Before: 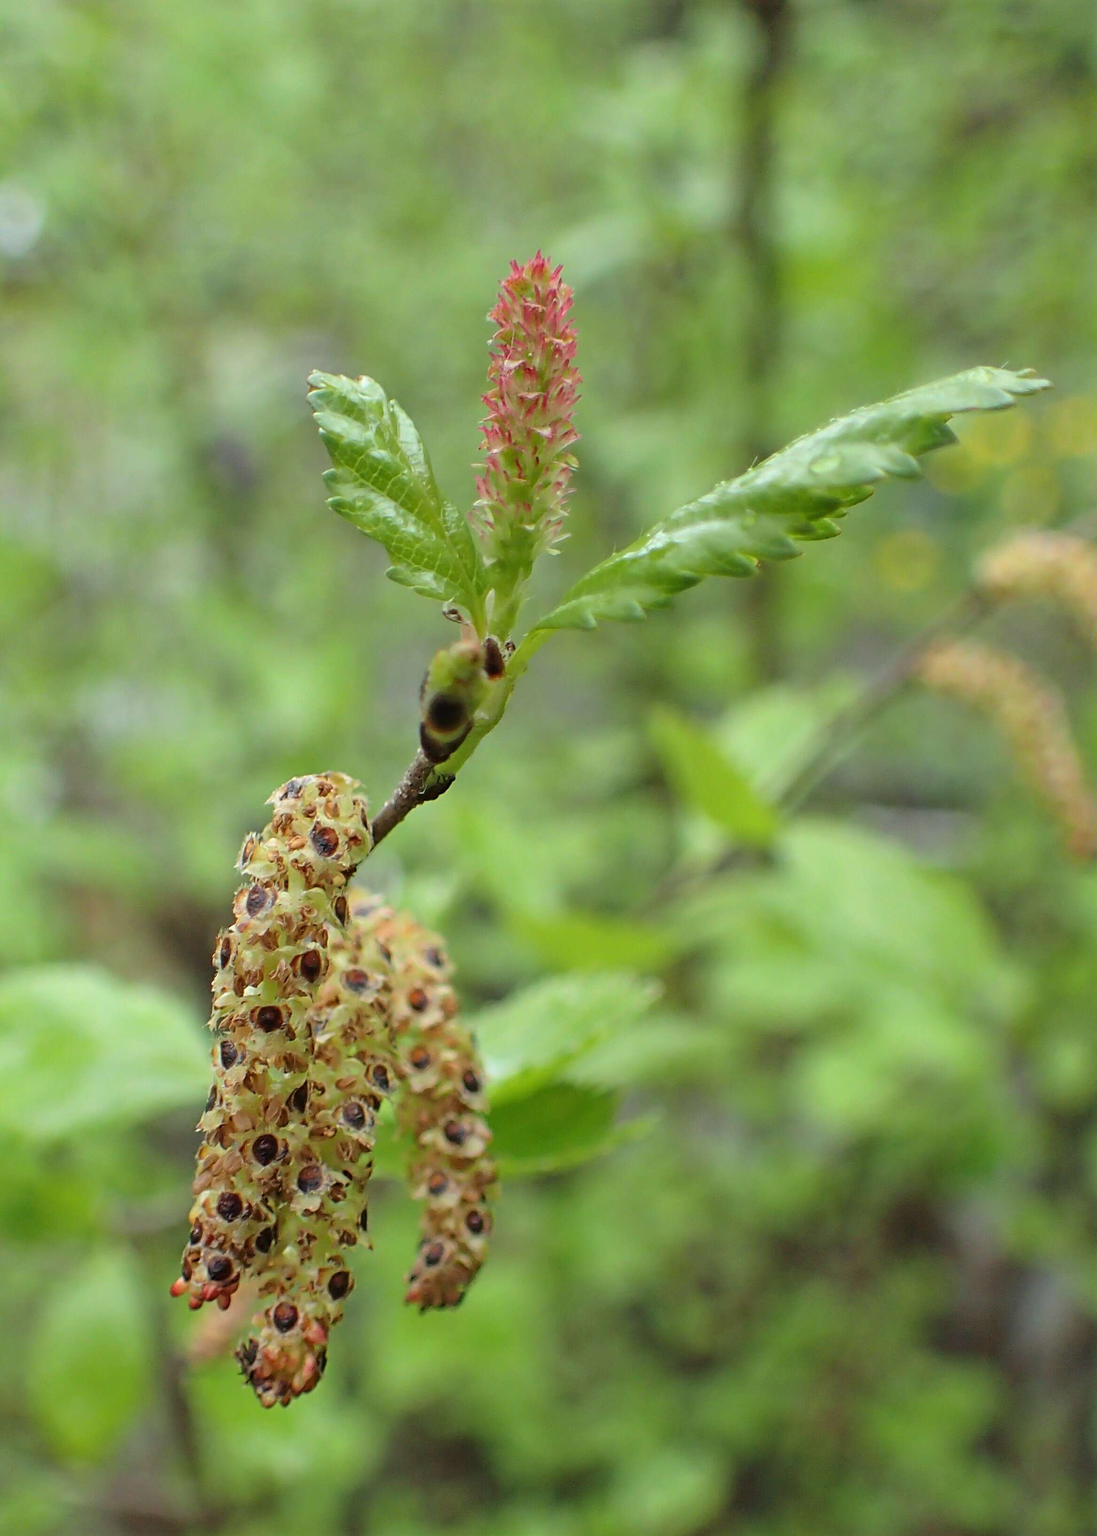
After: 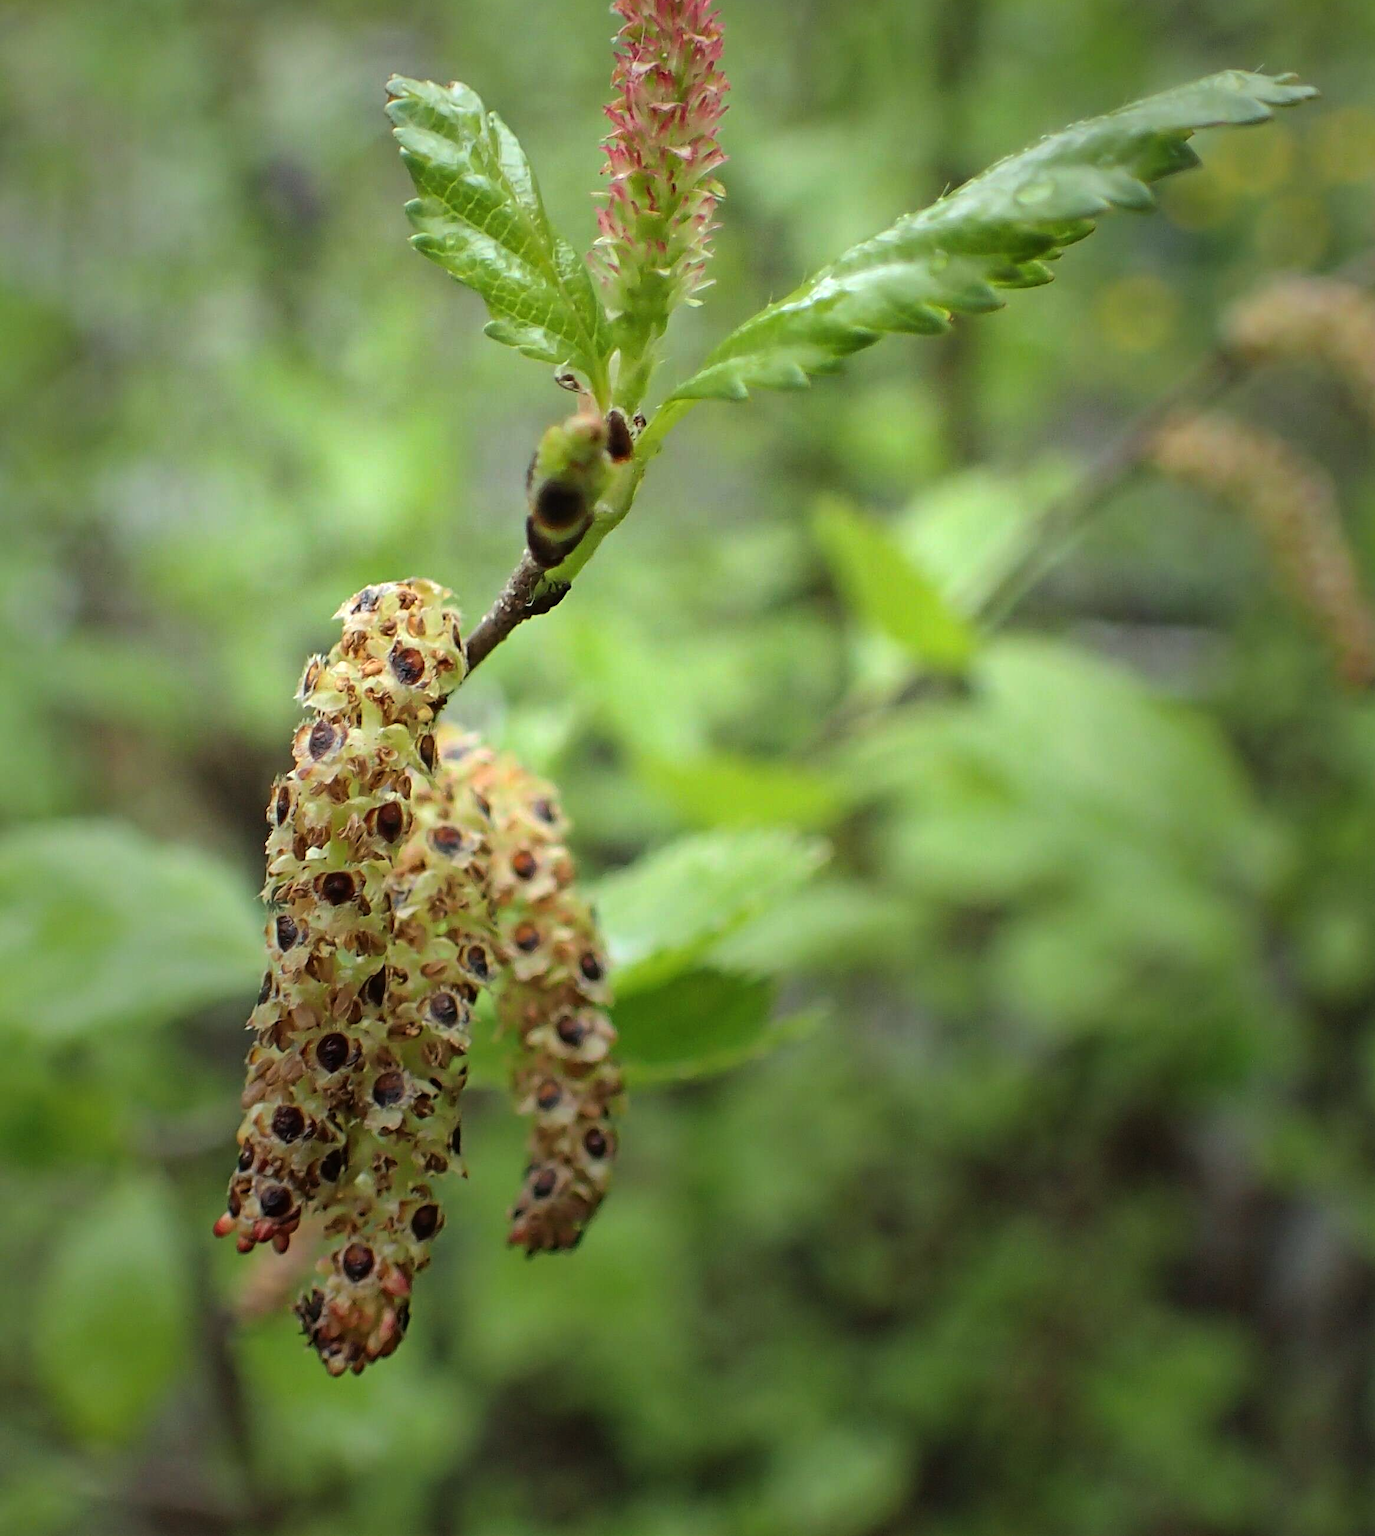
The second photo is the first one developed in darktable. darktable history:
crop and rotate: top 20.228%
tone curve: curves: ch0 [(0, 0) (0.003, 0.003) (0.011, 0.011) (0.025, 0.025) (0.044, 0.044) (0.069, 0.069) (0.1, 0.099) (0.136, 0.135) (0.177, 0.176) (0.224, 0.223) (0.277, 0.275) (0.335, 0.333) (0.399, 0.396) (0.468, 0.465) (0.543, 0.545) (0.623, 0.625) (0.709, 0.71) (0.801, 0.801) (0.898, 0.898) (1, 1)], preserve colors none
vignetting: fall-off start 40.37%, fall-off radius 40.76%, saturation -0.031, center (-0.069, -0.316)
tone equalizer: -8 EV -0.378 EV, -7 EV -0.376 EV, -6 EV -0.308 EV, -5 EV -0.208 EV, -3 EV 0.197 EV, -2 EV 0.334 EV, -1 EV 0.378 EV, +0 EV 0.424 EV, edges refinement/feathering 500, mask exposure compensation -1.57 EV, preserve details no
